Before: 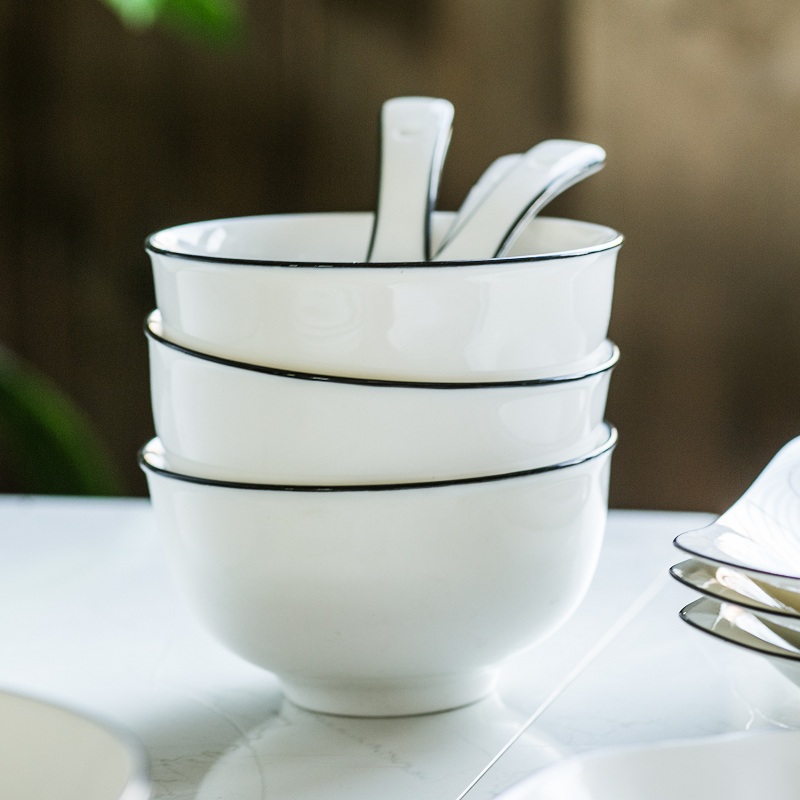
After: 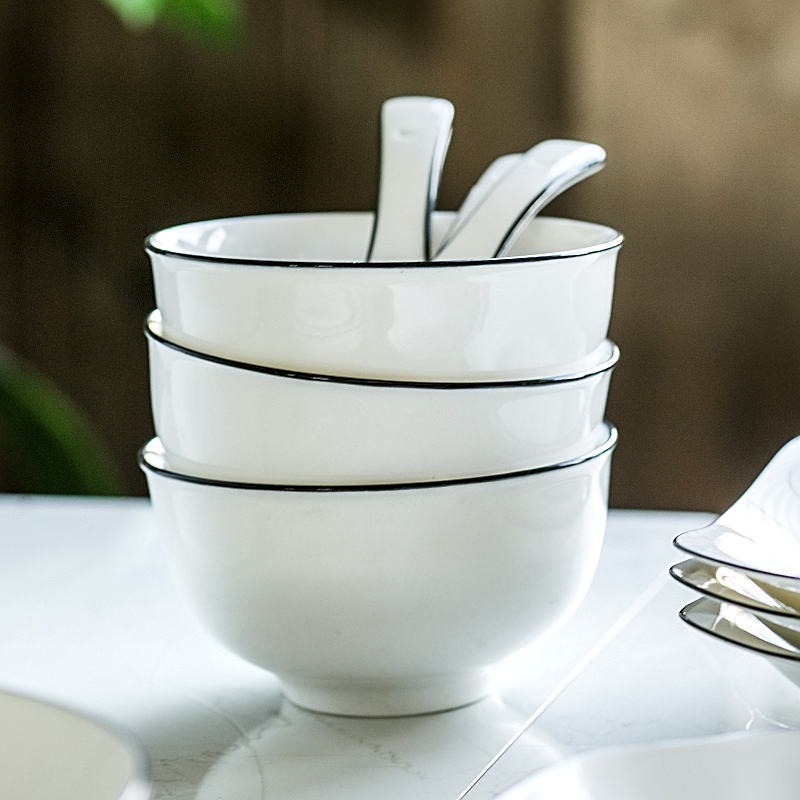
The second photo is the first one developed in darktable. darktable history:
sharpen: on, module defaults
local contrast: mode bilateral grid, contrast 20, coarseness 99, detail 150%, midtone range 0.2
